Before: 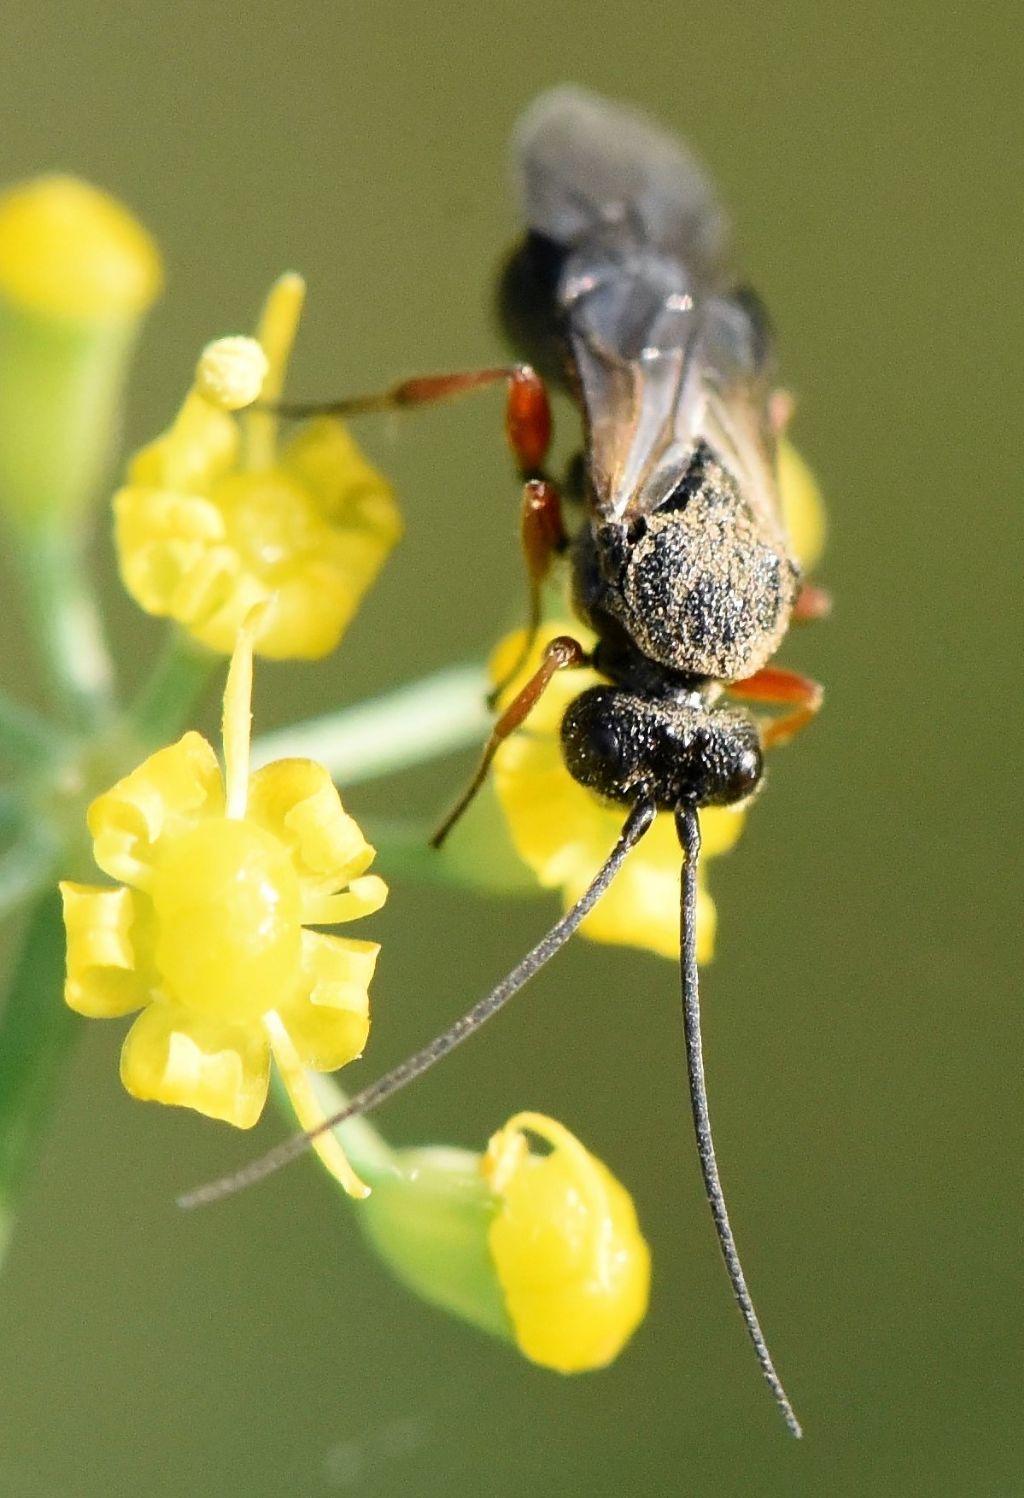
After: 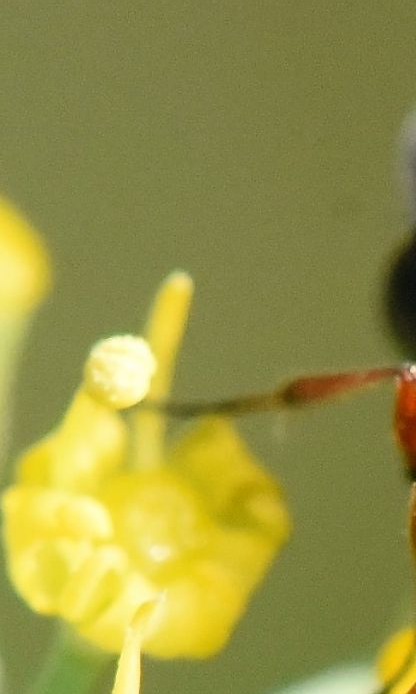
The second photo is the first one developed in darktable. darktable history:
crop and rotate: left 11.028%, top 0.106%, right 48.26%, bottom 53.539%
